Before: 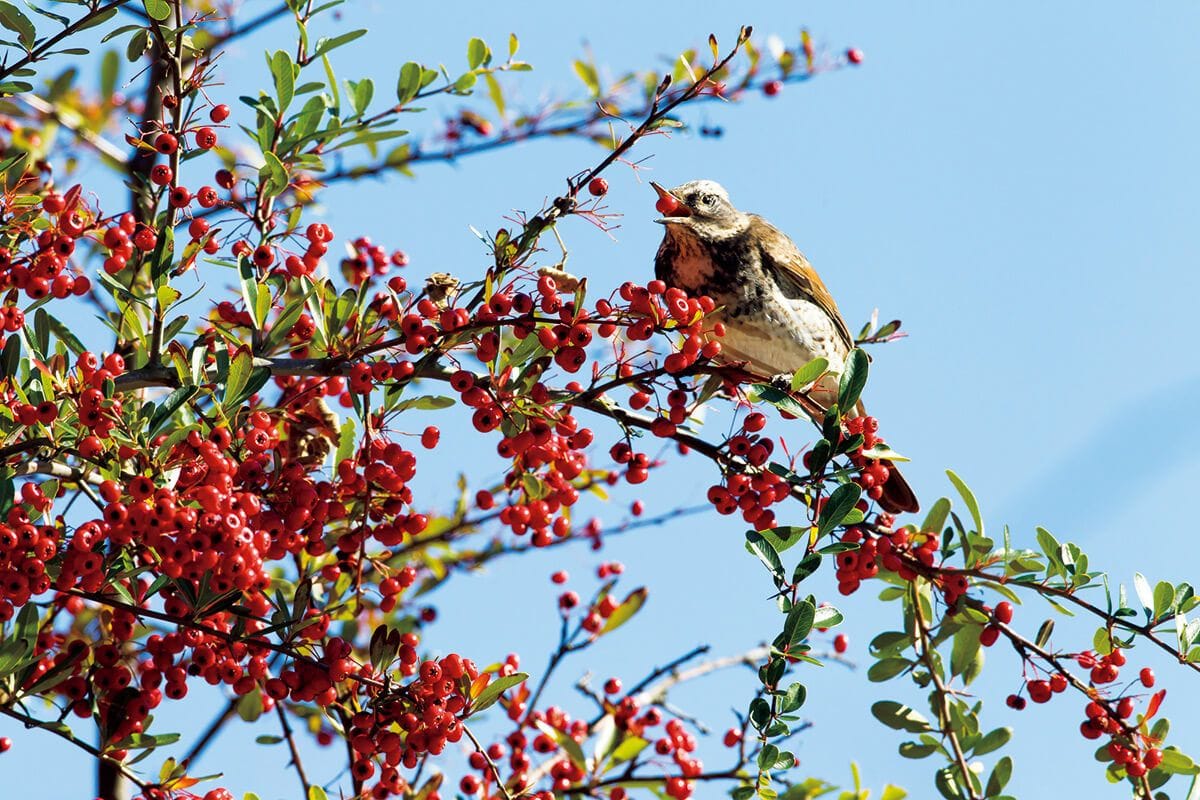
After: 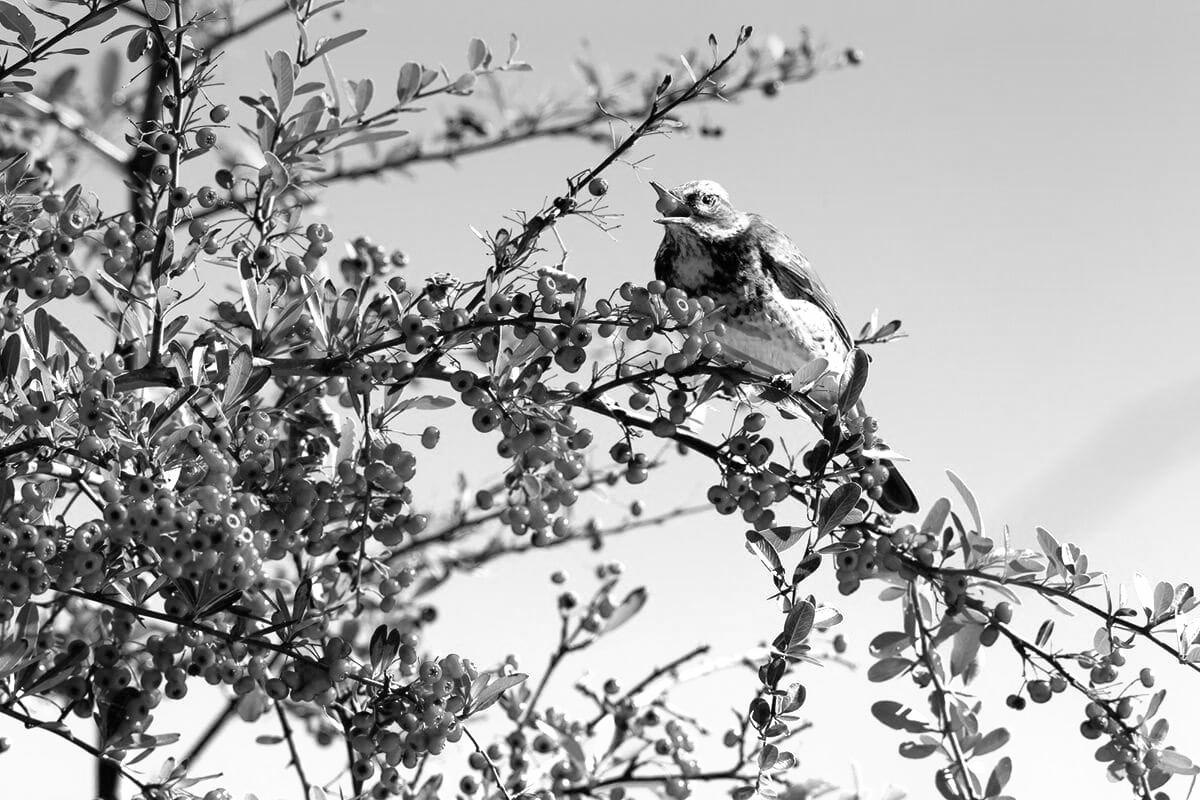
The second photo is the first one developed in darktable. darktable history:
monochrome: on, module defaults
exposure: black level correction 0, exposure 0.7 EV, compensate exposure bias true, compensate highlight preservation false
graduated density: hue 238.83°, saturation 50%
velvia: on, module defaults
